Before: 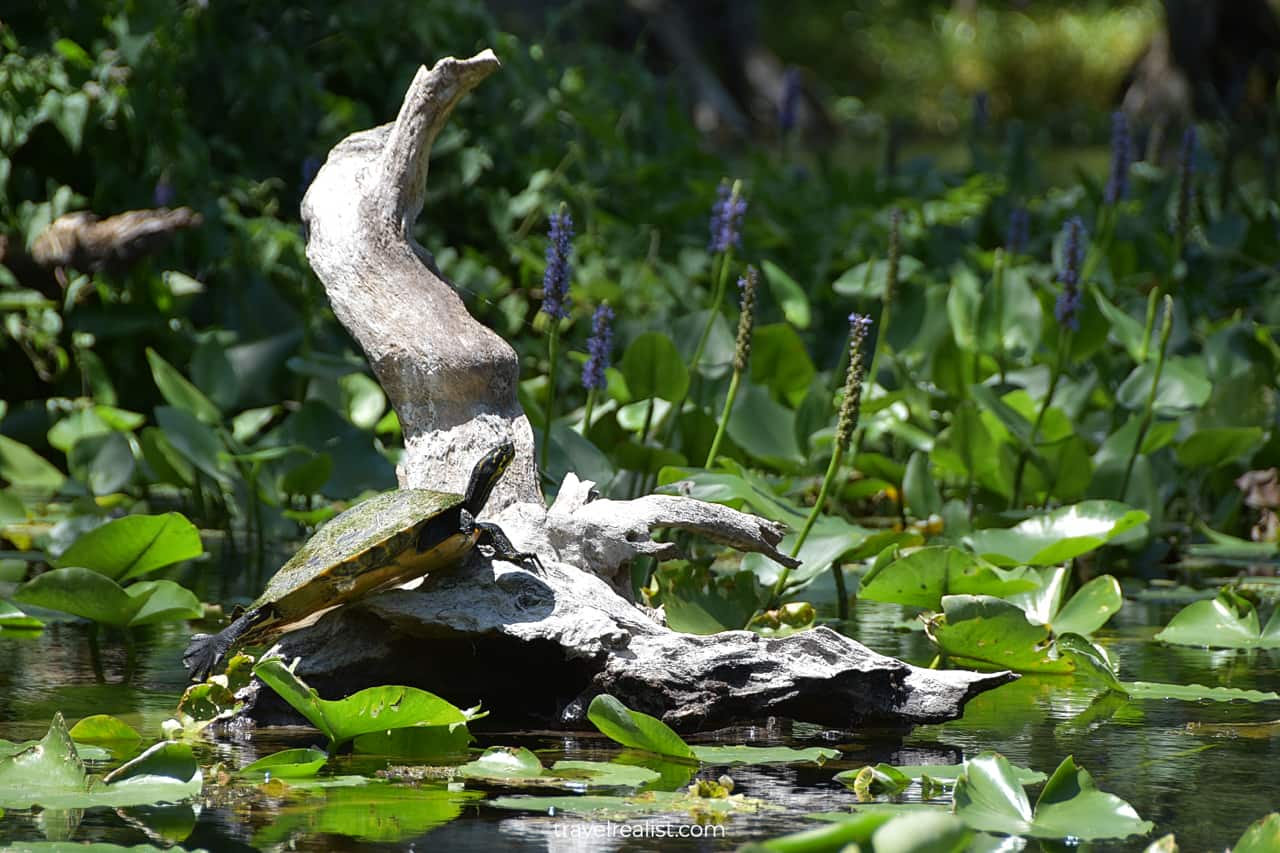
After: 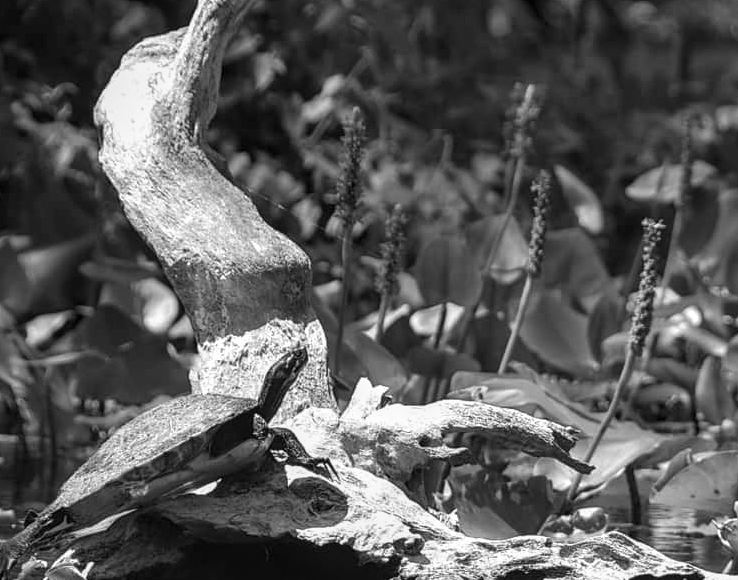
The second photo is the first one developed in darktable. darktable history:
crop: left 16.226%, top 11.247%, right 26.118%, bottom 20.73%
local contrast: on, module defaults
color calibration: output gray [0.714, 0.278, 0, 0], x 0.37, y 0.382, temperature 4313.33 K
